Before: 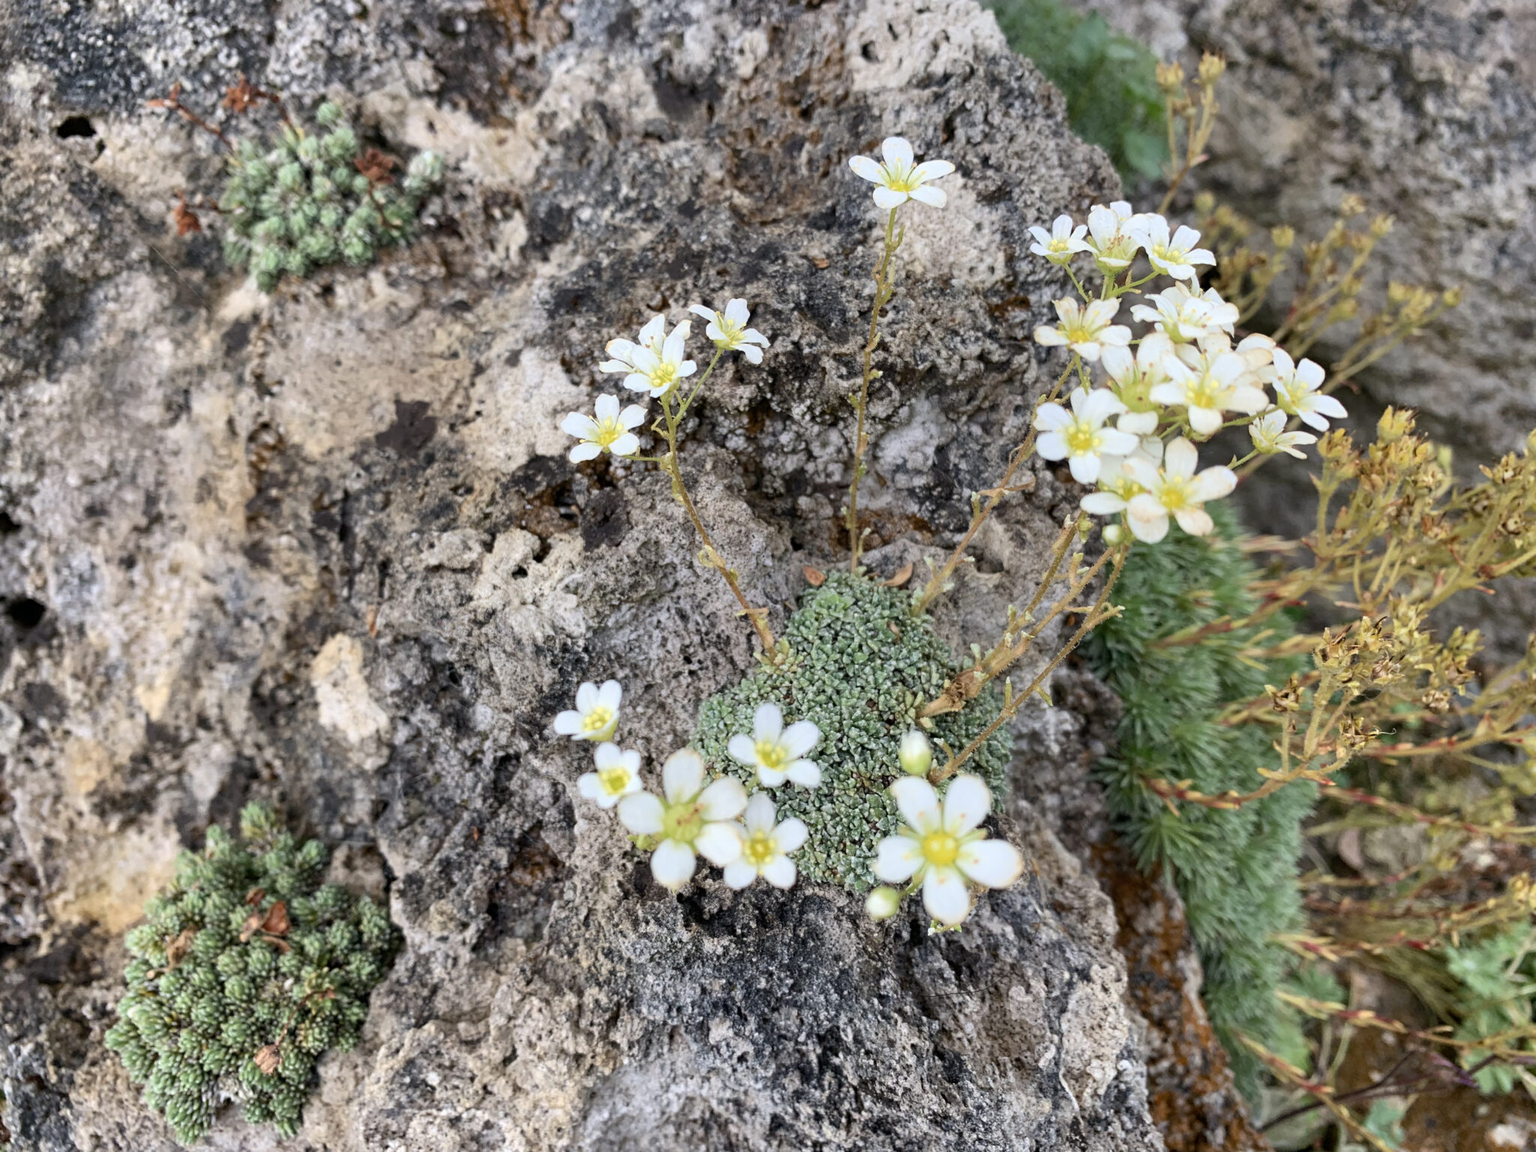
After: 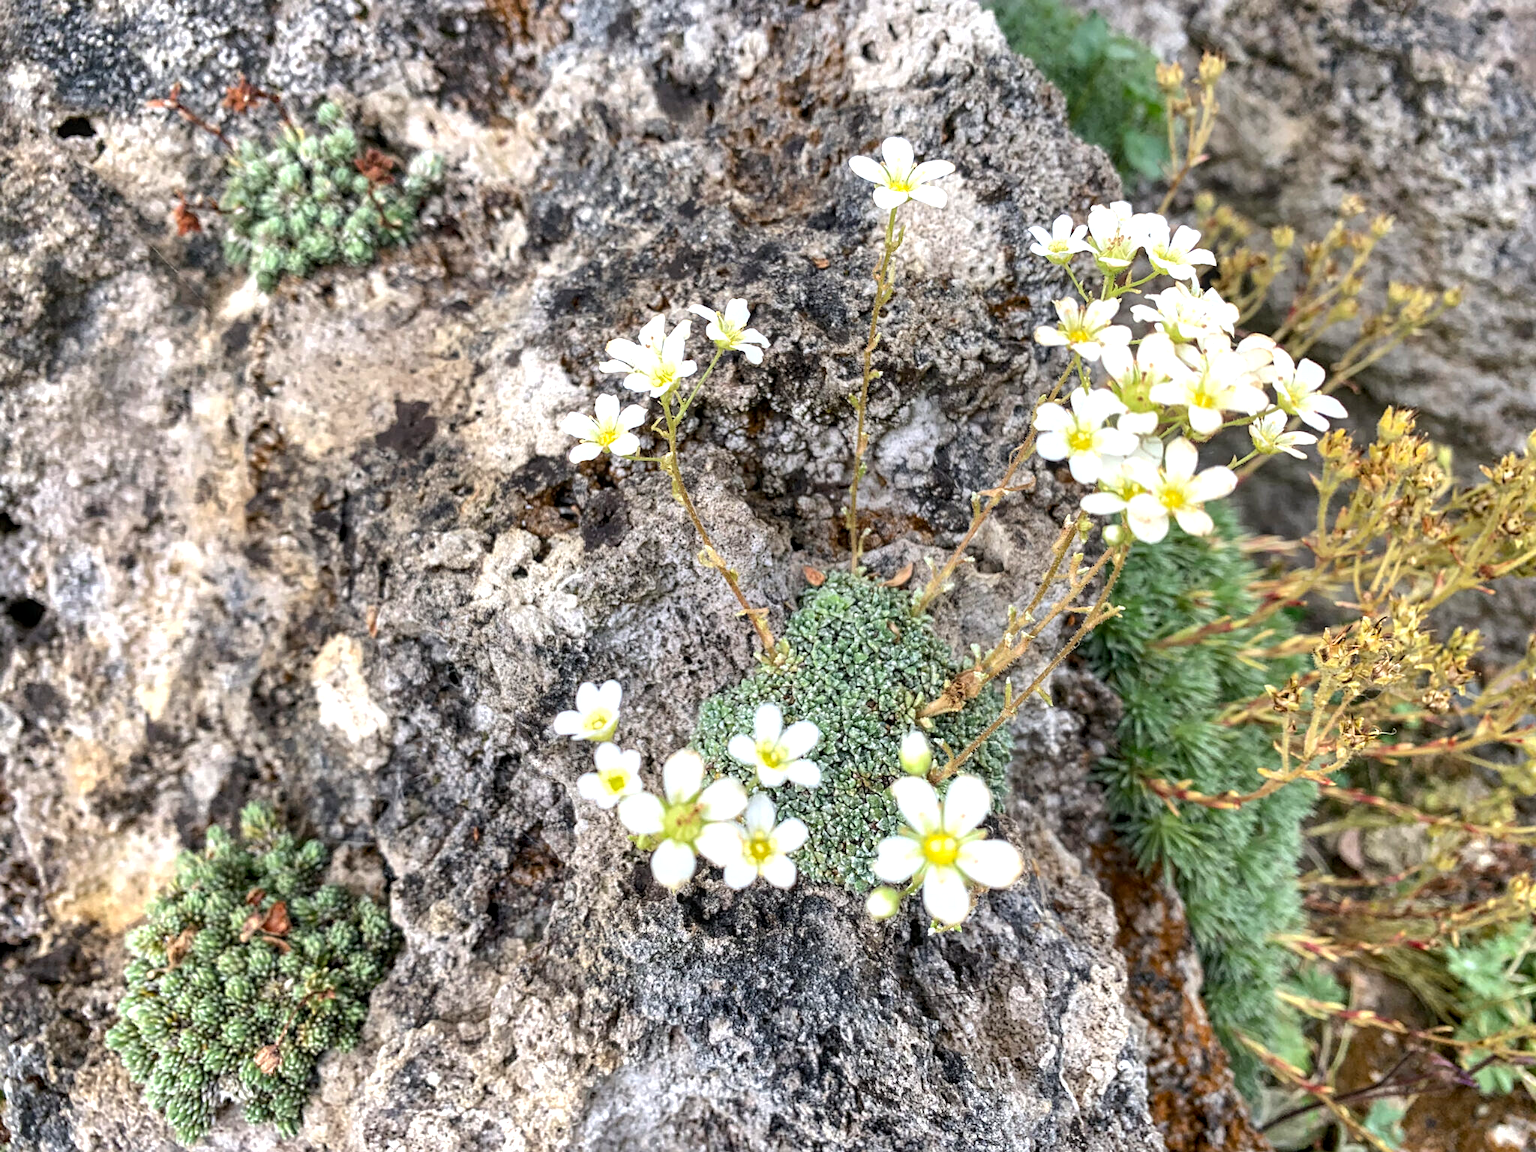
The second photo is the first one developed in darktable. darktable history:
exposure: black level correction 0, exposure 0.5 EV, compensate highlight preservation false
sharpen: amount 0.2
local contrast: detail 130%
shadows and highlights: shadows 10, white point adjustment 1, highlights -40
